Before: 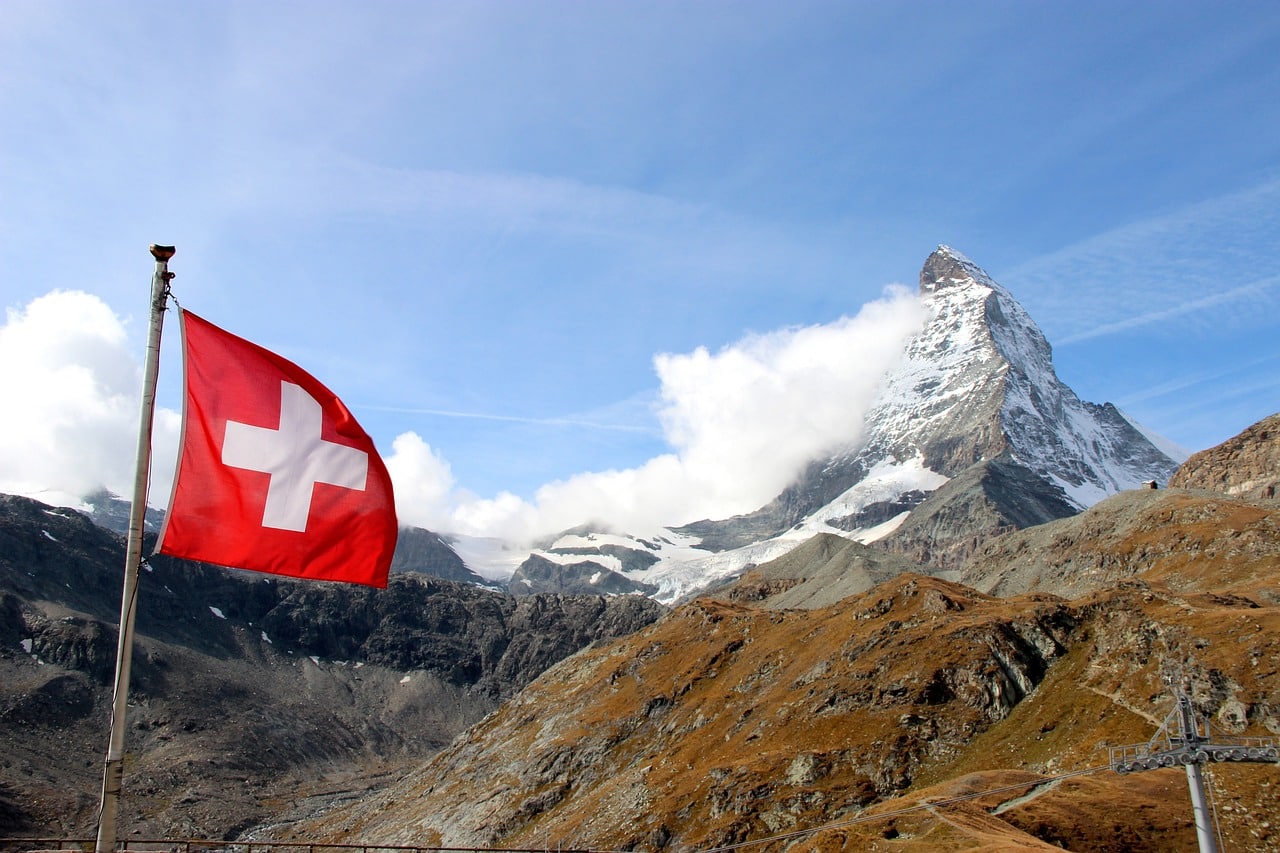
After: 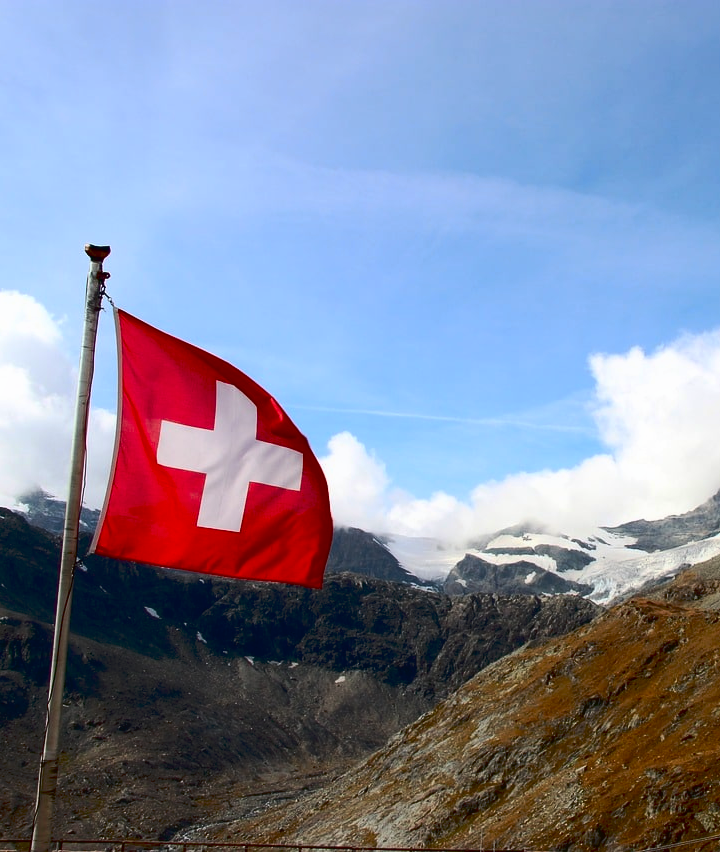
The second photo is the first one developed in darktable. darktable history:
contrast brightness saturation: contrast 0.22, brightness -0.19, saturation 0.24
crop: left 5.114%, right 38.589%
contrast equalizer: octaves 7, y [[0.6 ×6], [0.55 ×6], [0 ×6], [0 ×6], [0 ×6]], mix -0.3
tone curve: curves: ch0 [(0, 0) (0.003, 0.023) (0.011, 0.033) (0.025, 0.057) (0.044, 0.099) (0.069, 0.132) (0.1, 0.155) (0.136, 0.179) (0.177, 0.213) (0.224, 0.255) (0.277, 0.299) (0.335, 0.347) (0.399, 0.407) (0.468, 0.473) (0.543, 0.546) (0.623, 0.619) (0.709, 0.698) (0.801, 0.775) (0.898, 0.871) (1, 1)], preserve colors none
